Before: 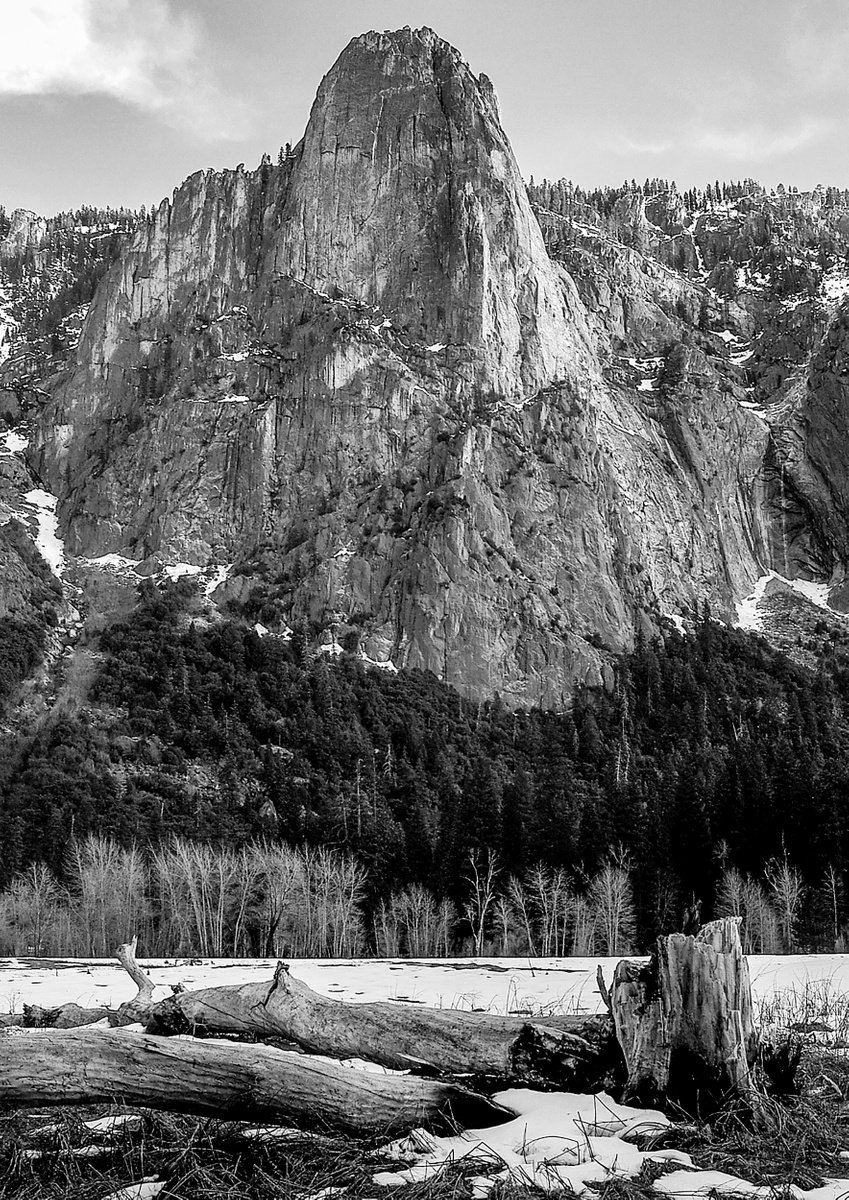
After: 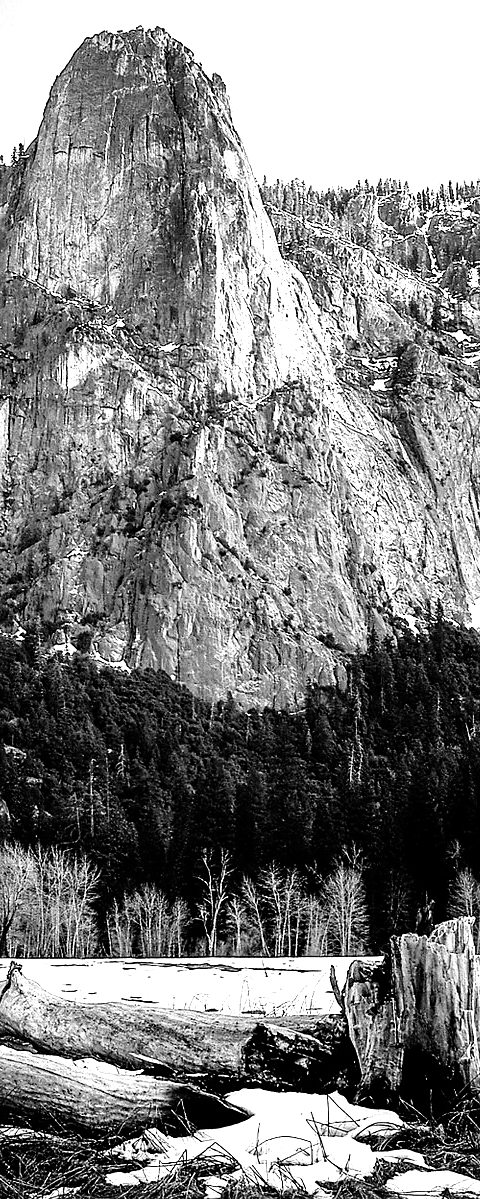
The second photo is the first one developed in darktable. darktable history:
color zones: curves: ch0 [(0, 0.613) (0.01, 0.613) (0.245, 0.448) (0.498, 0.529) (0.642, 0.665) (0.879, 0.777) (0.99, 0.613)]; ch1 [(0, 0.272) (0.219, 0.127) (0.724, 0.346)]
tone equalizer: -8 EV -1.1 EV, -7 EV -1 EV, -6 EV -0.906 EV, -5 EV -0.557 EV, -3 EV 0.598 EV, -2 EV 0.869 EV, -1 EV 0.992 EV, +0 EV 1.07 EV, luminance estimator HSV value / RGB max
crop: left 31.536%, top 0%, right 11.872%
sharpen: amount 0.21
color balance rgb: perceptual saturation grading › global saturation 30.743%
